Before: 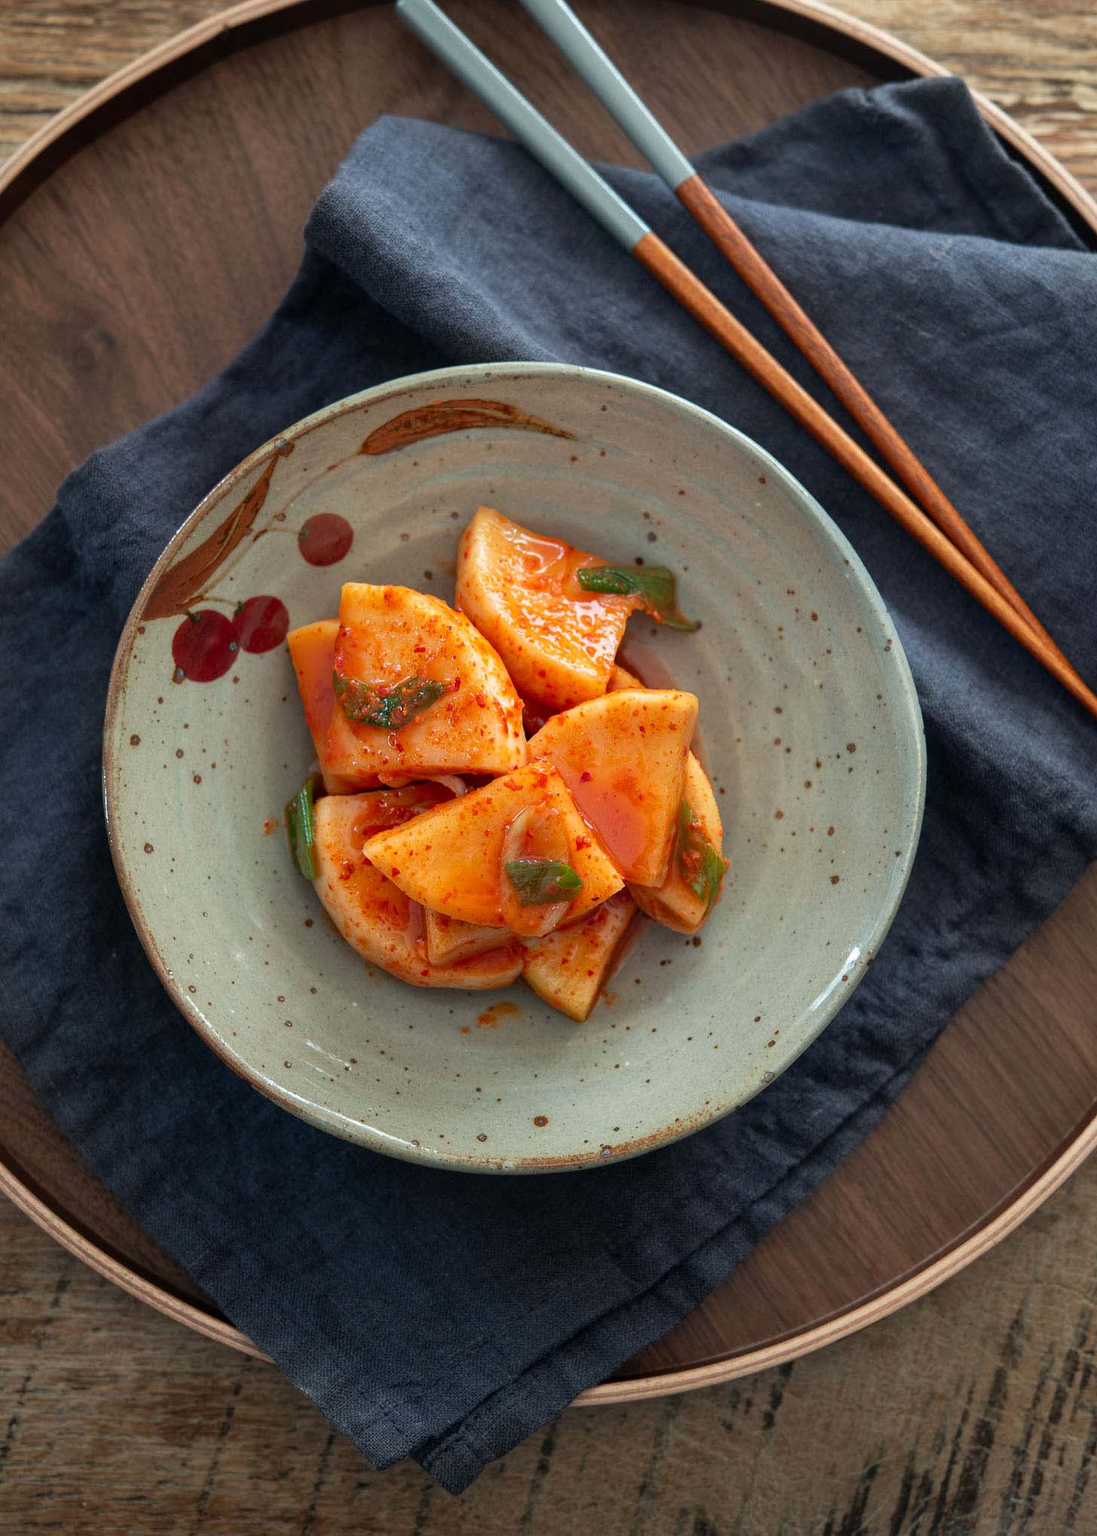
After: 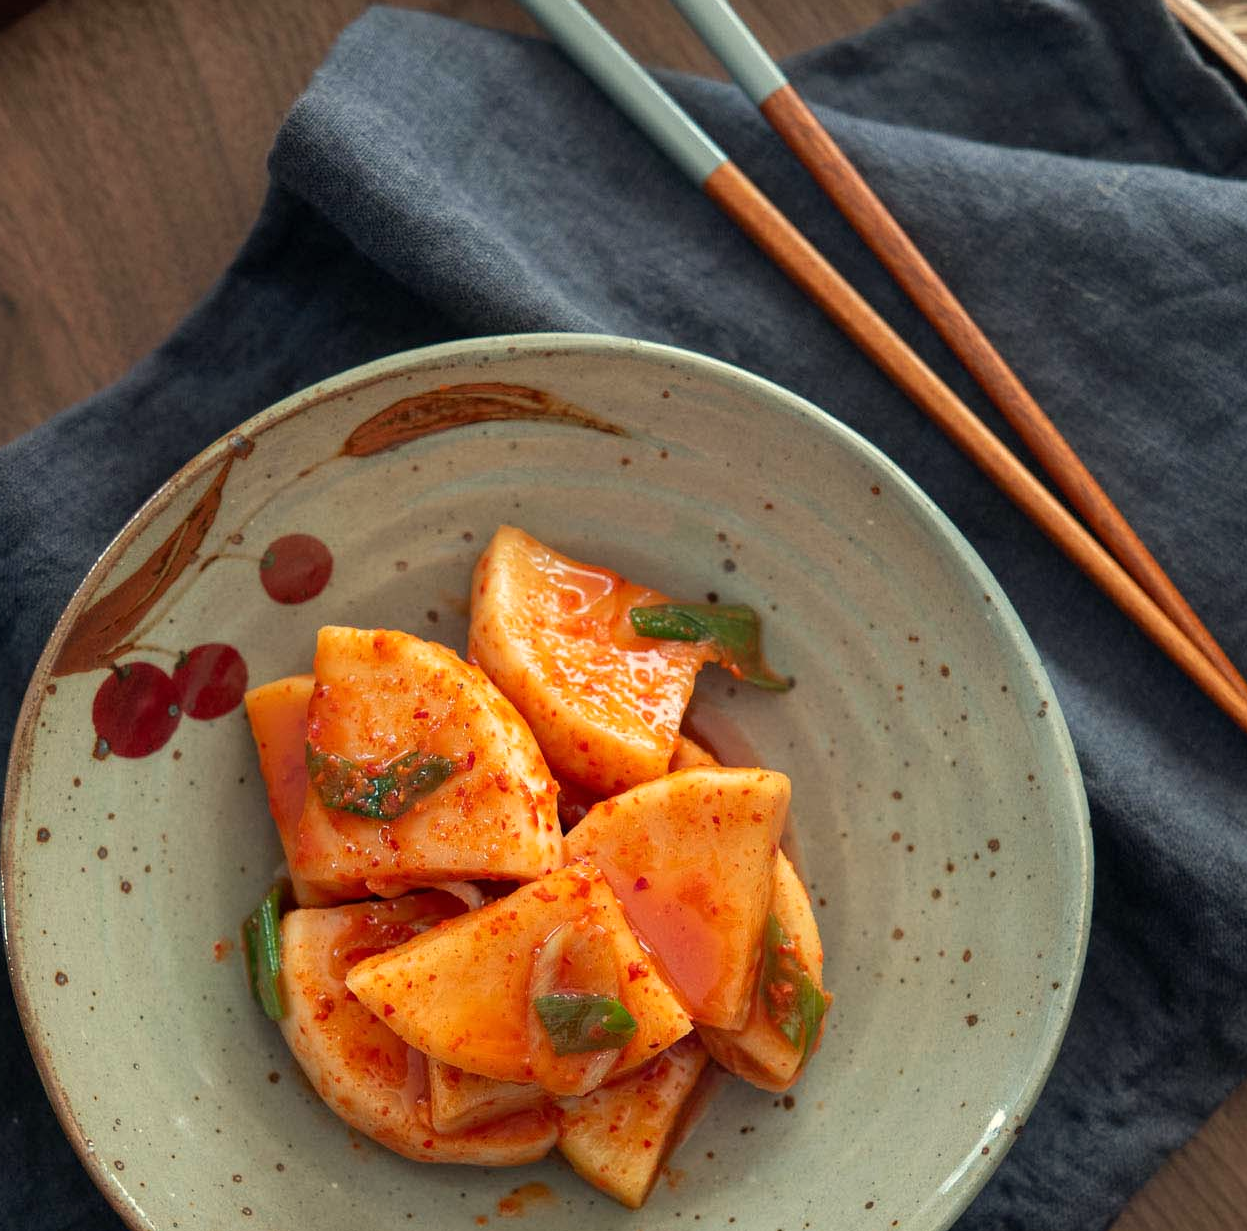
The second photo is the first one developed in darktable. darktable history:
crop and rotate: left 9.345%, top 7.22%, right 4.982%, bottom 32.331%
white balance: red 1.029, blue 0.92
